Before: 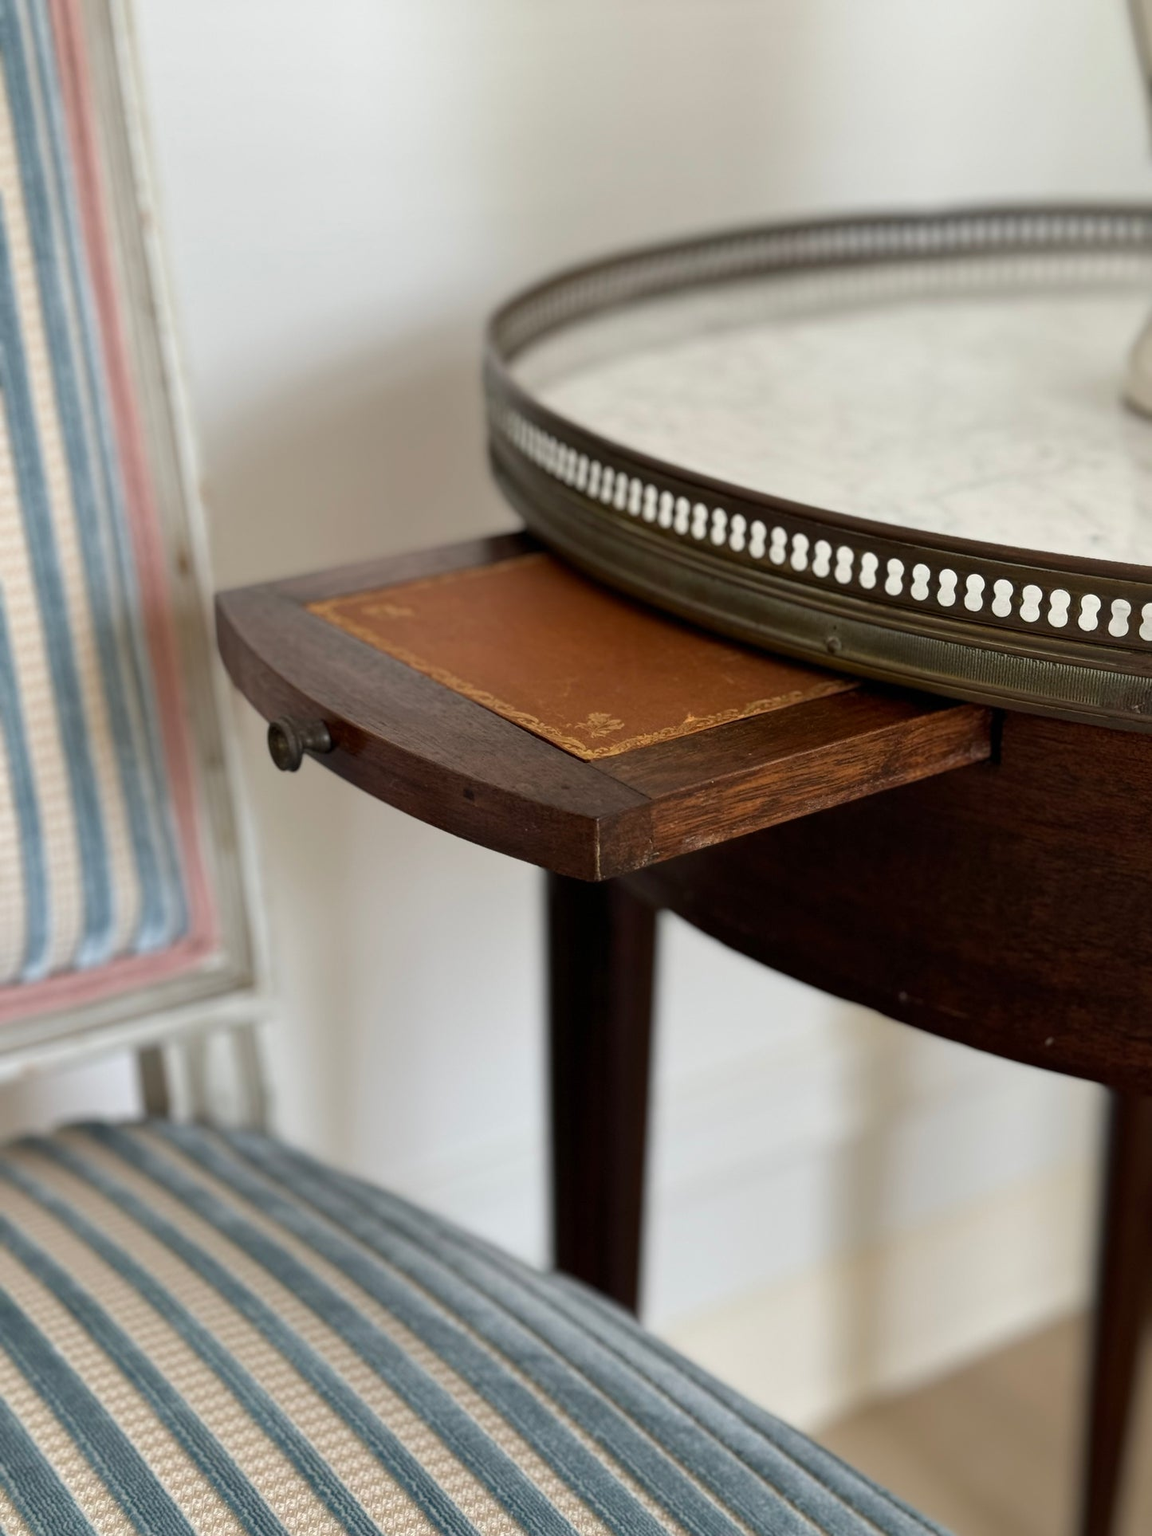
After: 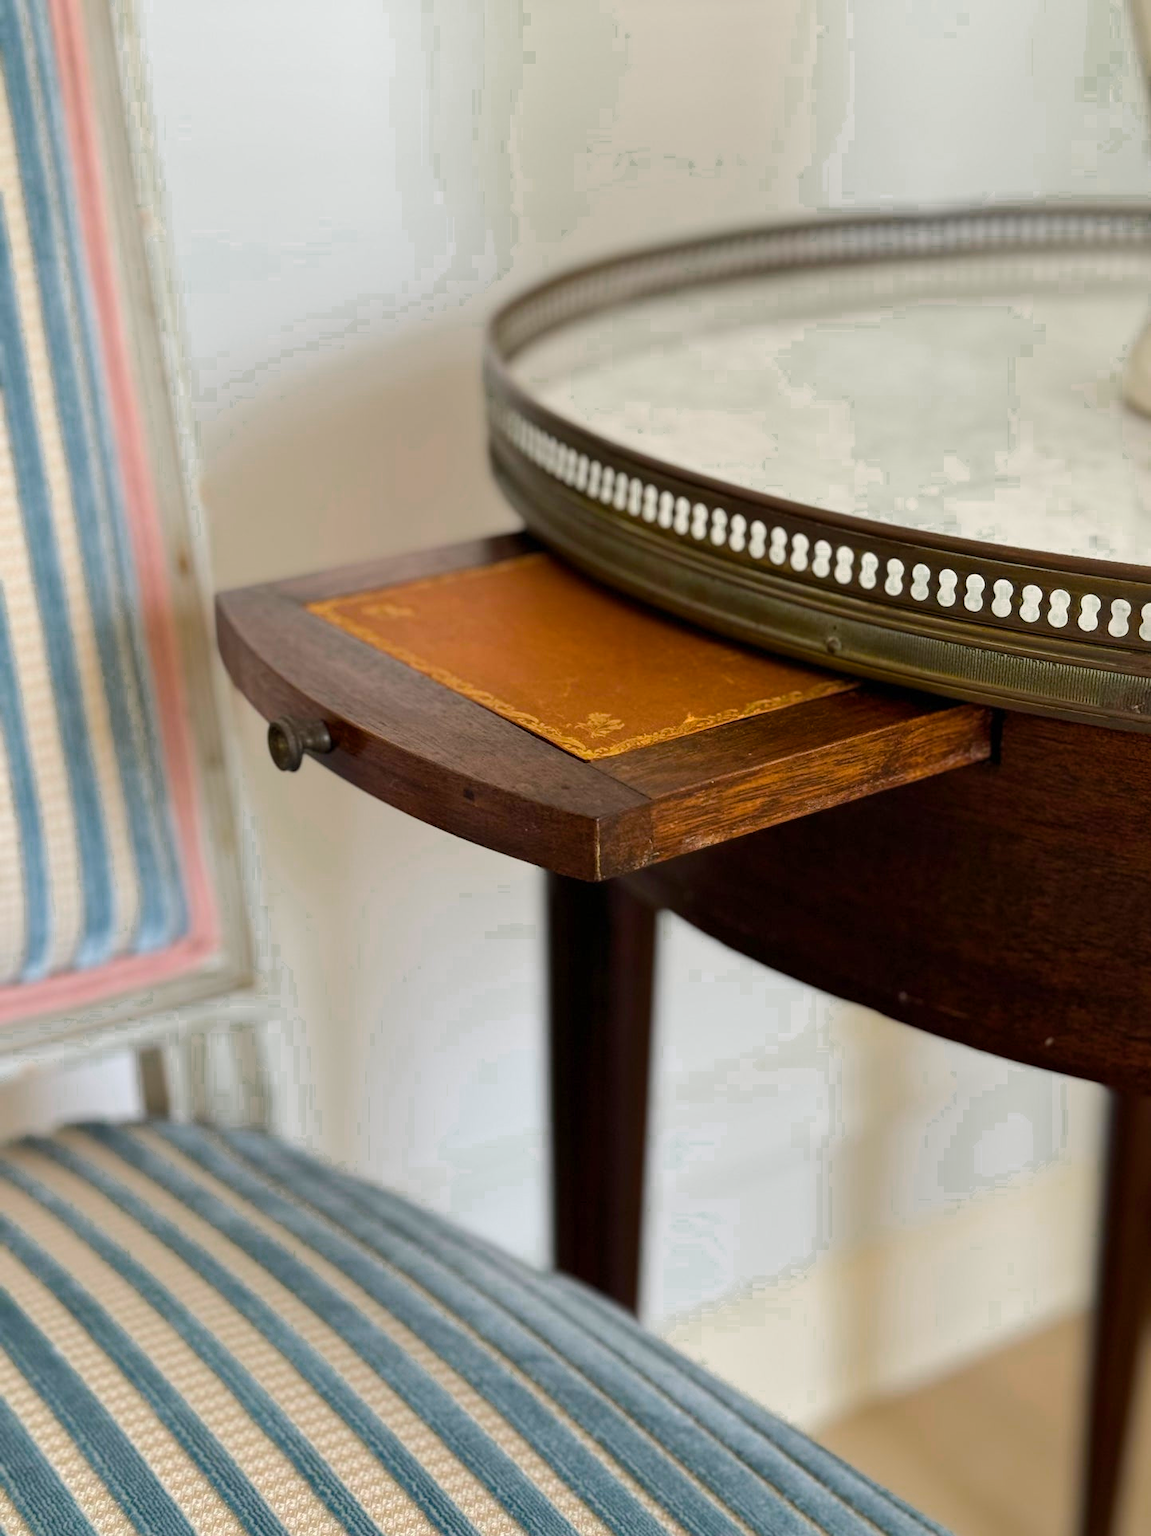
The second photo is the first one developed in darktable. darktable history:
color balance rgb: perceptual saturation grading › global saturation 25%, perceptual brilliance grading › mid-tones 10%, perceptual brilliance grading › shadows 15%, global vibrance 20%
color zones: curves: ch0 [(0.25, 0.5) (0.347, 0.092) (0.75, 0.5)]; ch1 [(0.25, 0.5) (0.33, 0.51) (0.75, 0.5)]
